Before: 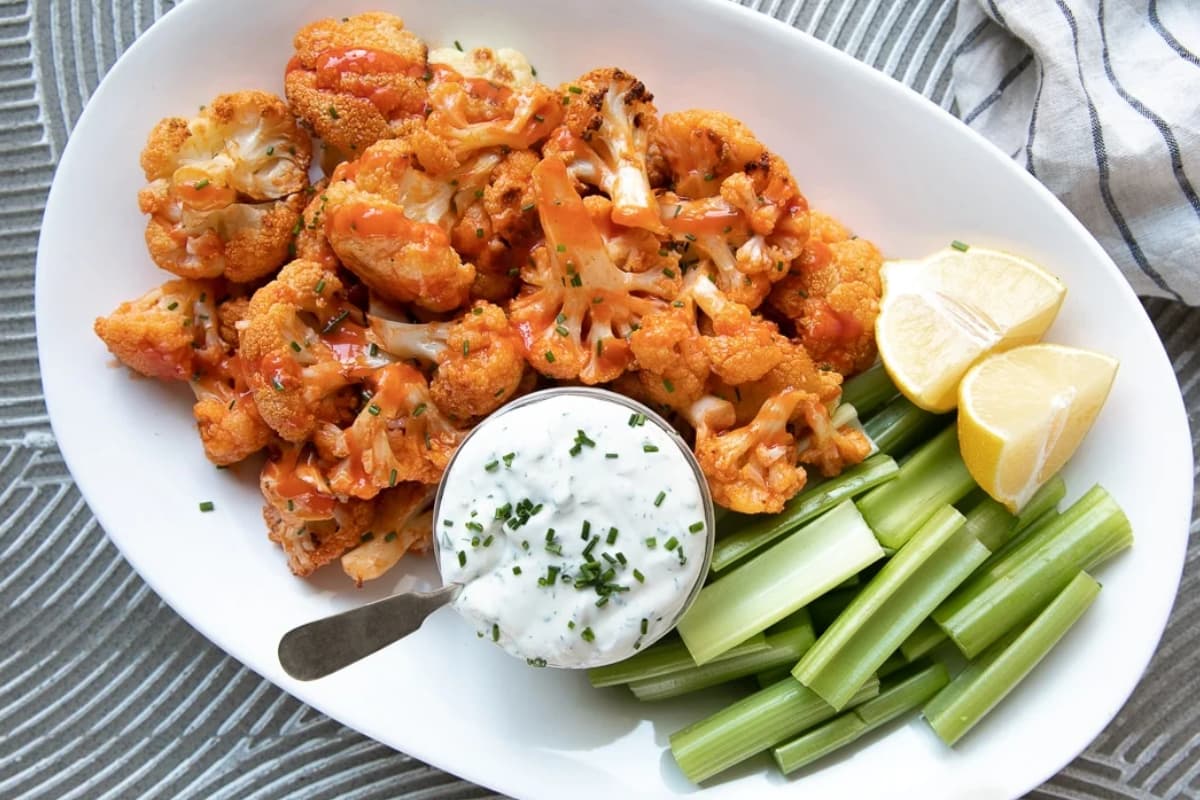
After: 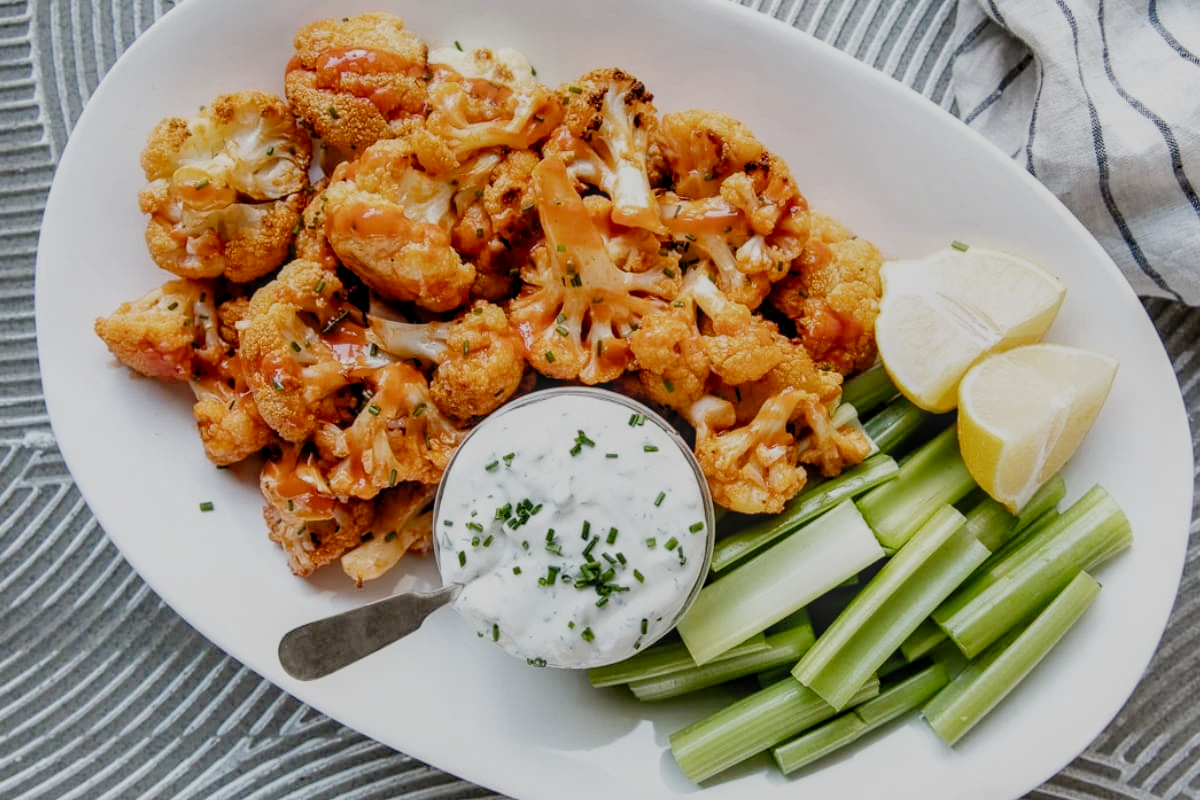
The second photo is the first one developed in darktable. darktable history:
filmic rgb: black relative exposure -6.91 EV, white relative exposure 5.63 EV, hardness 2.85, add noise in highlights 0.001, preserve chrominance no, color science v4 (2020)
local contrast: highlights 5%, shadows 3%, detail 134%
